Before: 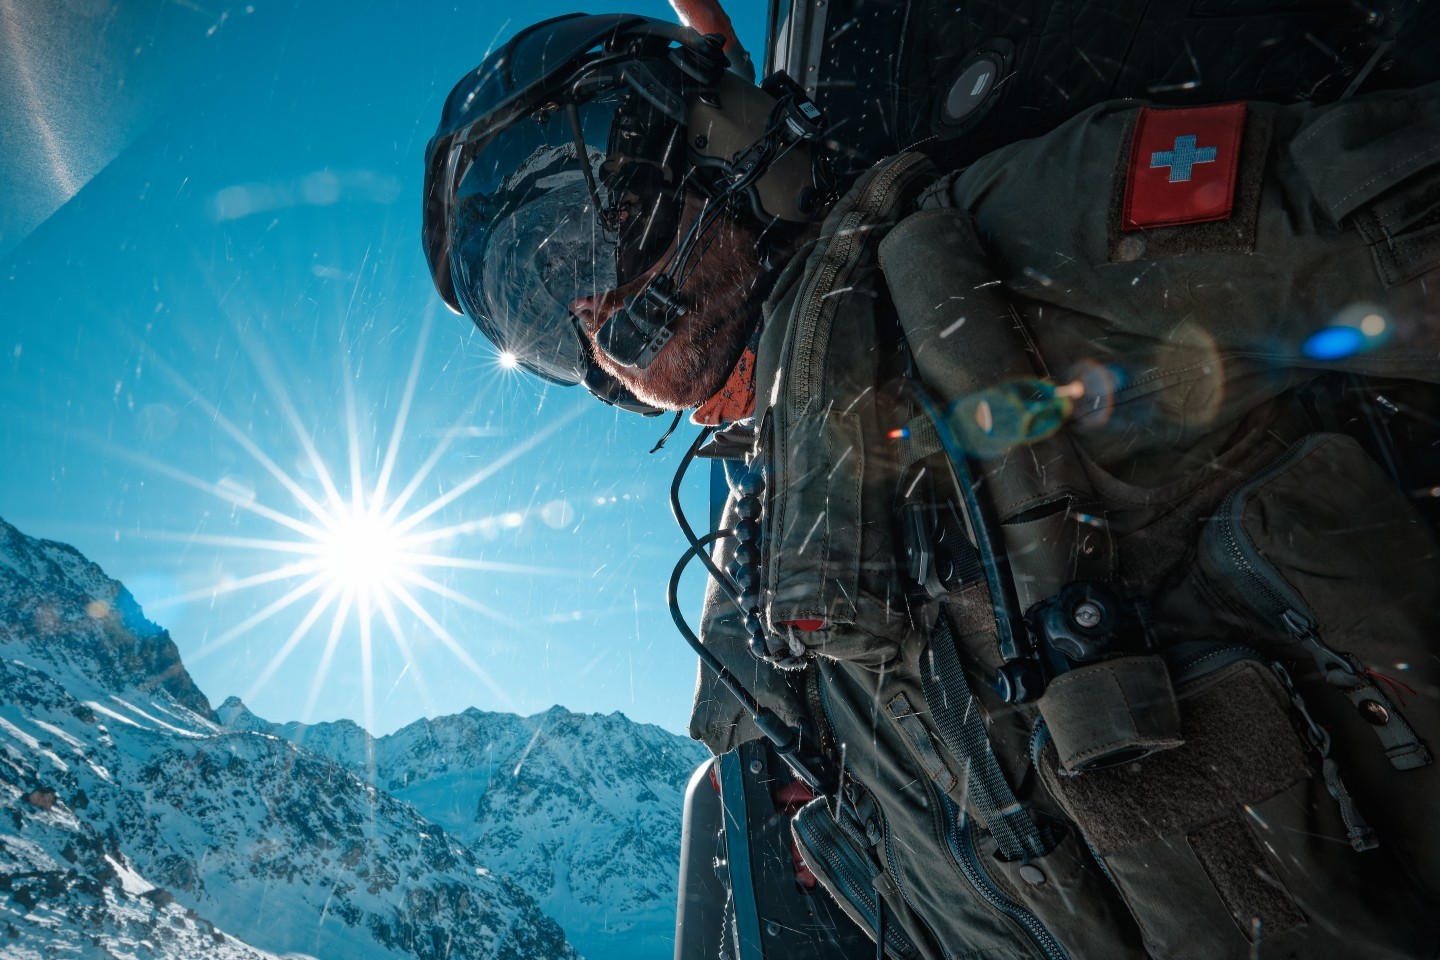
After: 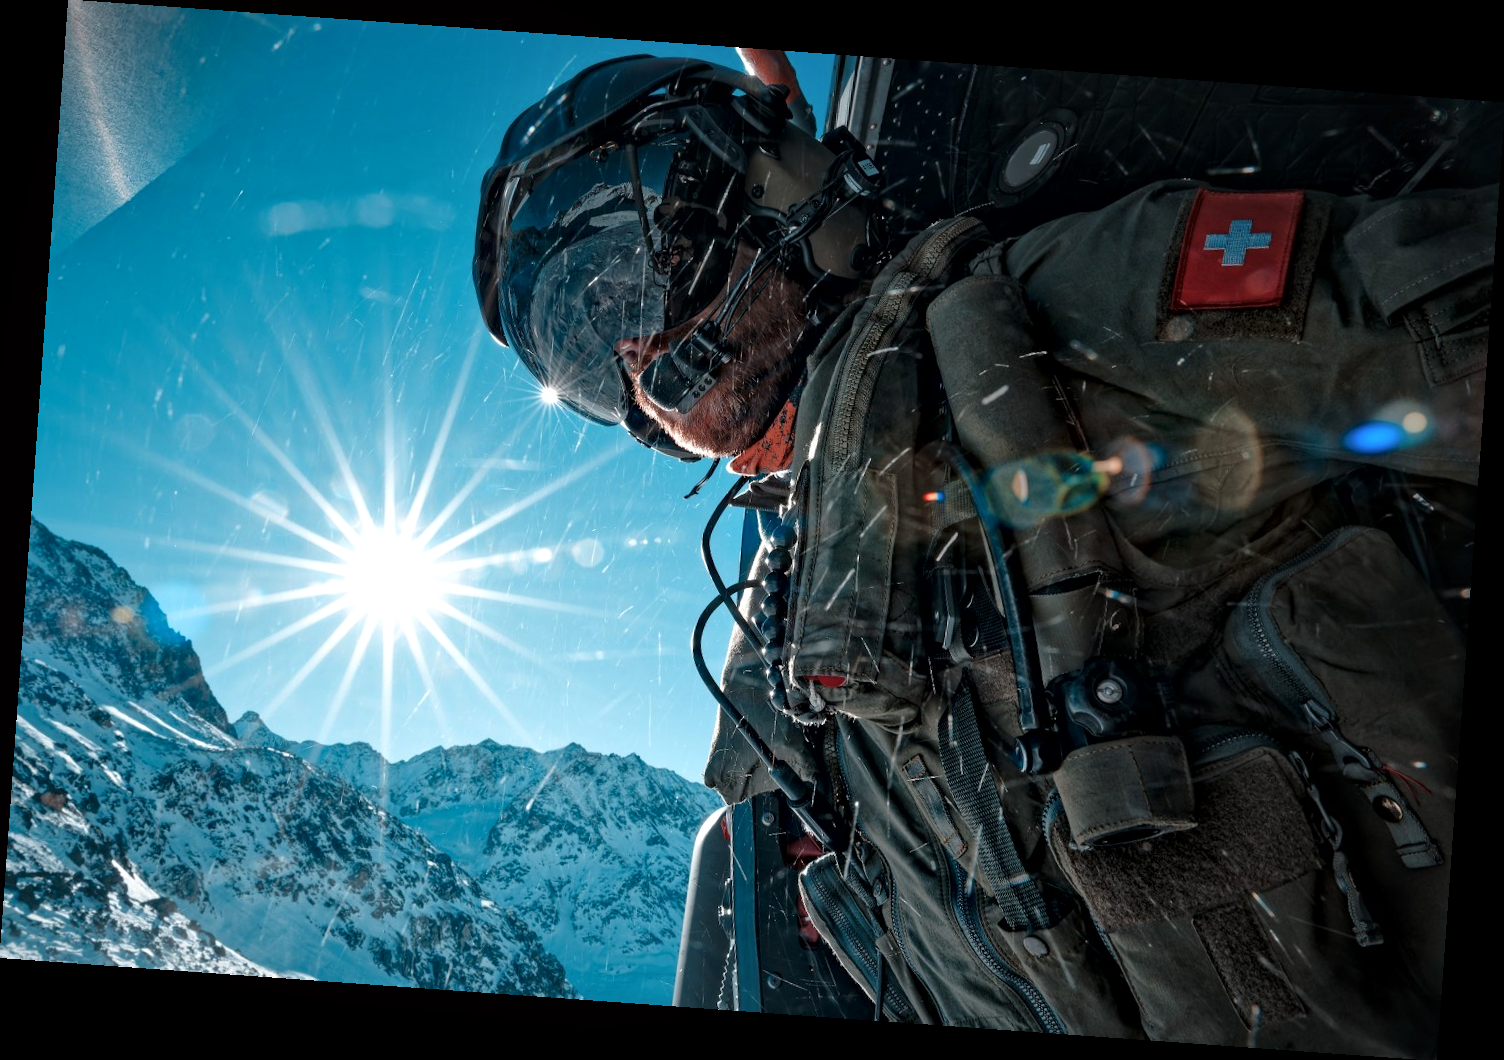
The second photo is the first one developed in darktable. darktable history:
contrast equalizer: octaves 7, y [[0.6 ×6], [0.55 ×6], [0 ×6], [0 ×6], [0 ×6]], mix 0.35
rotate and perspective: rotation 4.1°, automatic cropping off
local contrast: mode bilateral grid, contrast 20, coarseness 50, detail 120%, midtone range 0.2
